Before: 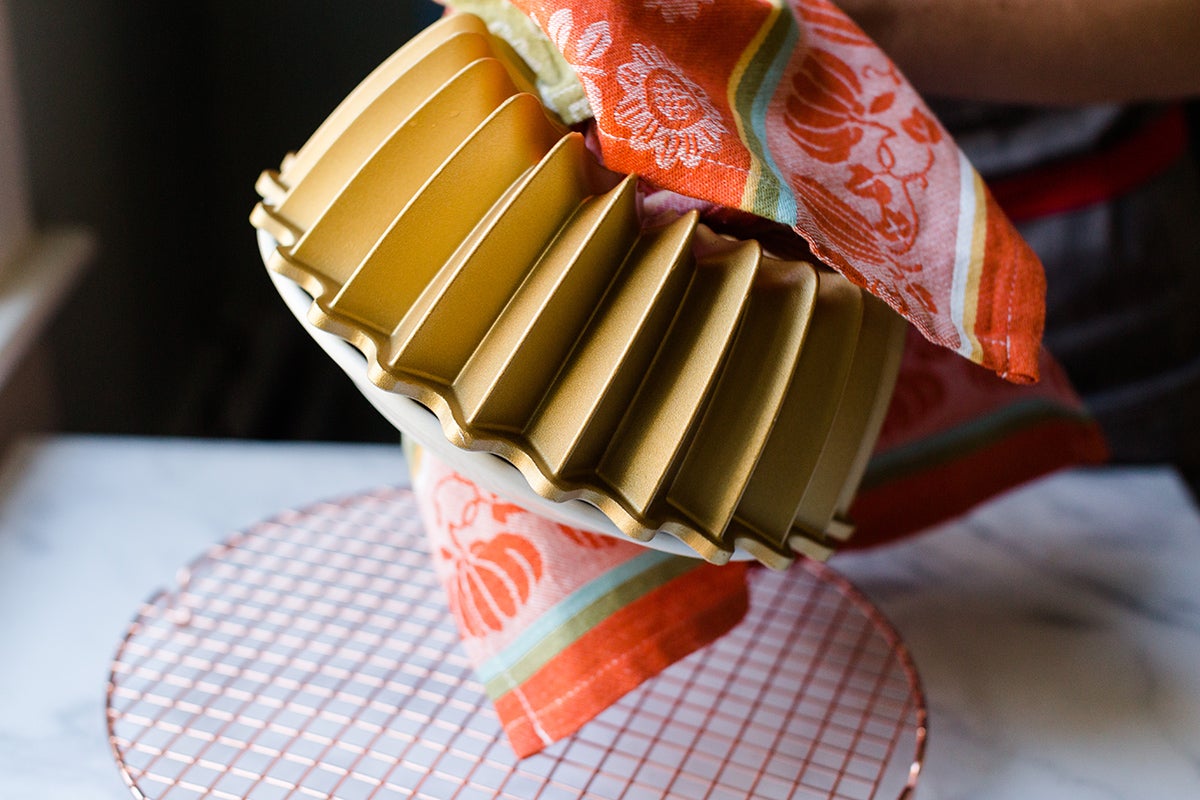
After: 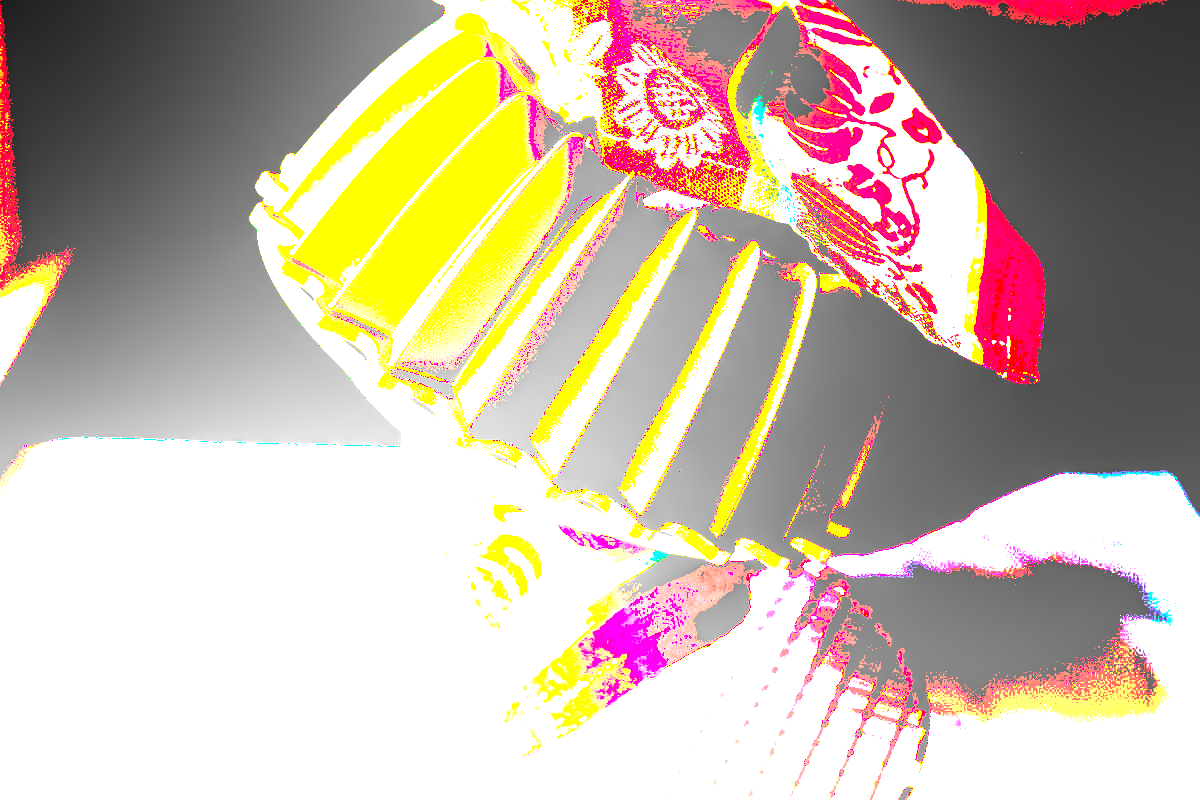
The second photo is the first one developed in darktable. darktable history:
color balance rgb: highlights gain › luminance 15.06%, linear chroma grading › global chroma 14.566%, perceptual saturation grading › global saturation -3.061%, perceptual saturation grading › shadows -1.072%, global vibrance 11.602%, contrast 4.977%
local contrast: on, module defaults
sharpen: on, module defaults
exposure: black level correction 0.099, exposure 3.051 EV, compensate exposure bias true, compensate highlight preservation false
